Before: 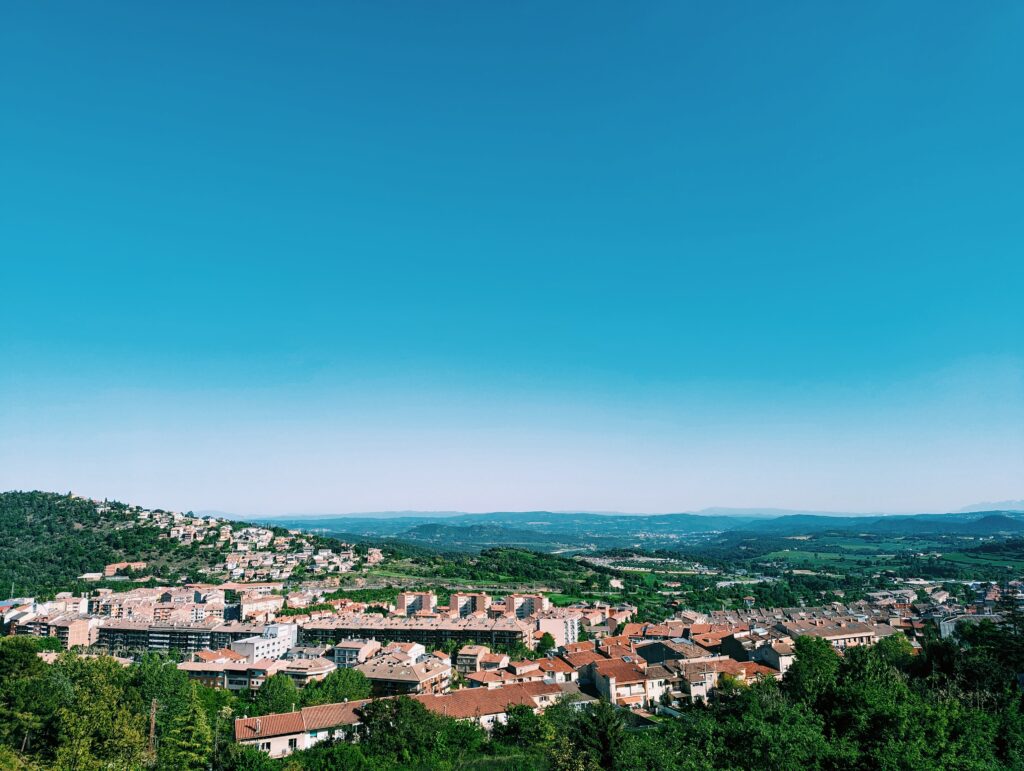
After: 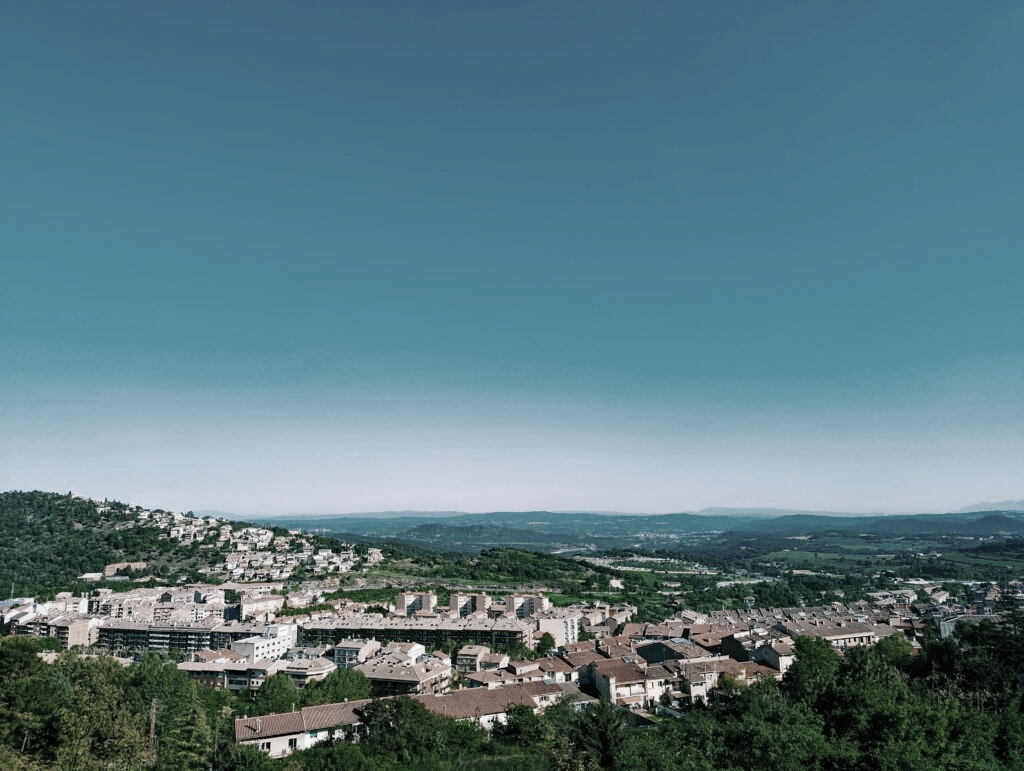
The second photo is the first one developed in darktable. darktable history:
haze removal: compatibility mode true, adaptive false
color zones: curves: ch0 [(0, 0.487) (0.241, 0.395) (0.434, 0.373) (0.658, 0.412) (0.838, 0.487)]; ch1 [(0, 0) (0.053, 0.053) (0.211, 0.202) (0.579, 0.259) (0.781, 0.241)]
